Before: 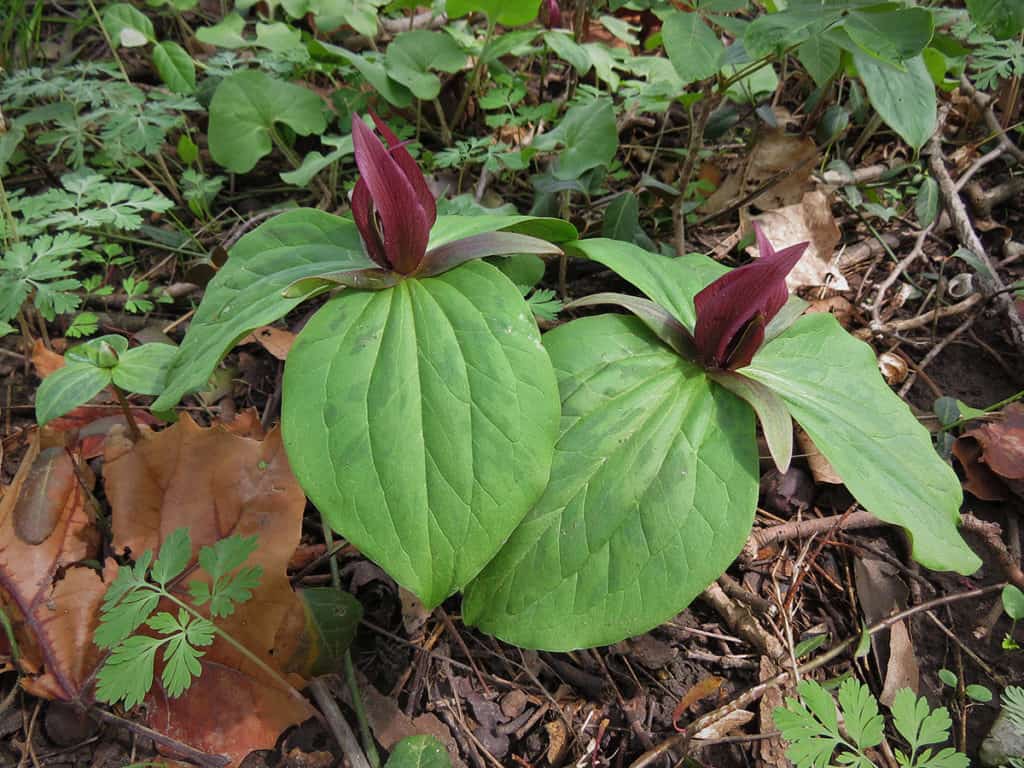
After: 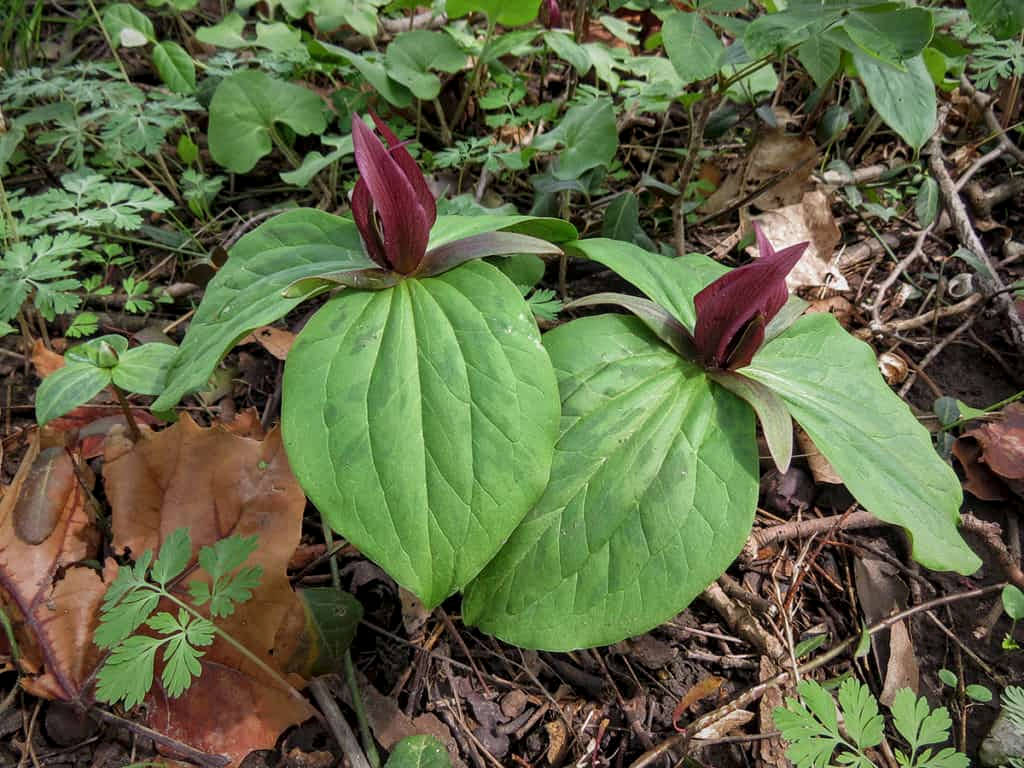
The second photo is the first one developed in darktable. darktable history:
local contrast: detail 130%
shadows and highlights: shadows 6.56, highlights color adjustment 55.49%, soften with gaussian
